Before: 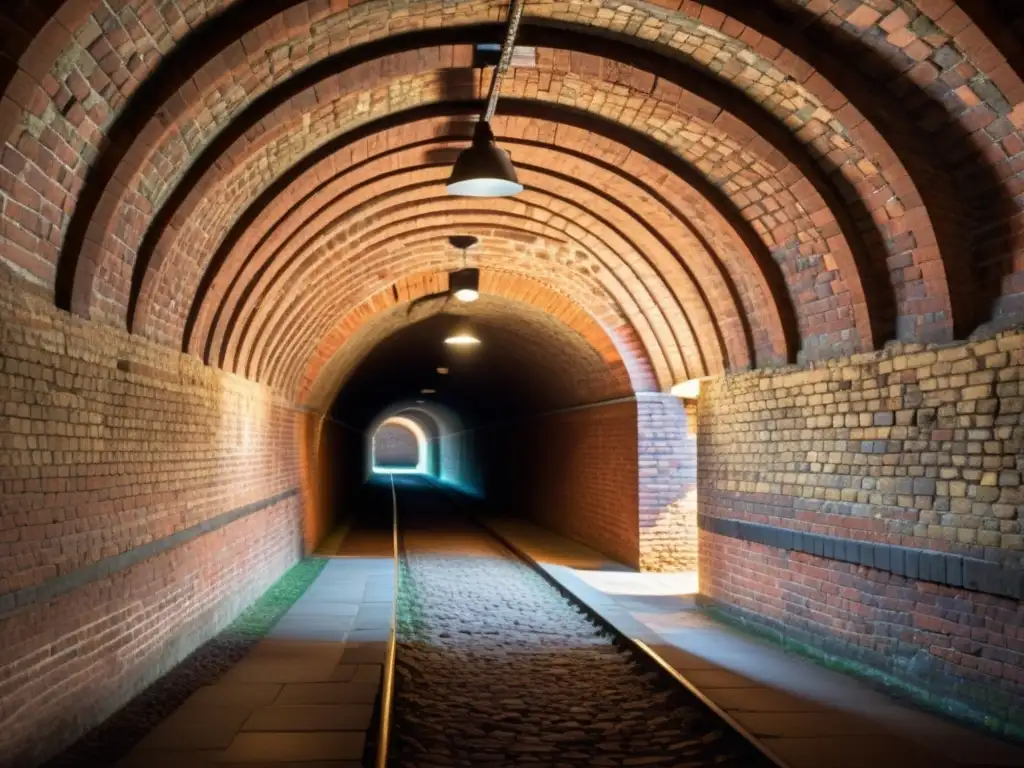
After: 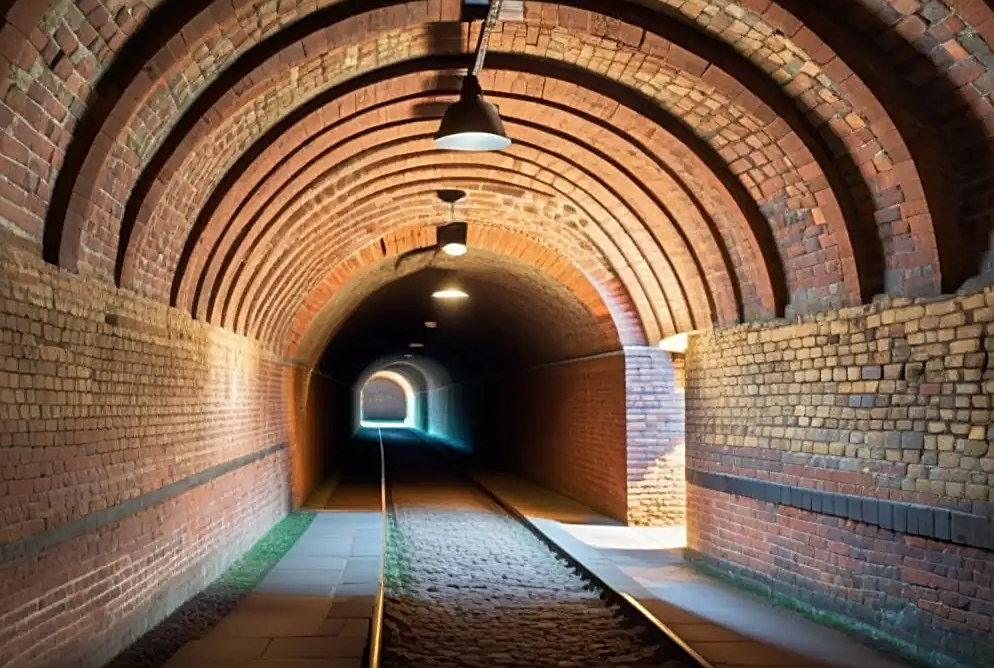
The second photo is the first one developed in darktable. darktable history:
exposure: exposure -0.014 EV, compensate highlight preservation false
crop: left 1.257%, top 6.094%, right 1.587%, bottom 6.913%
tone equalizer: edges refinement/feathering 500, mask exposure compensation -1.57 EV, preserve details no
sharpen: amount 0.537
